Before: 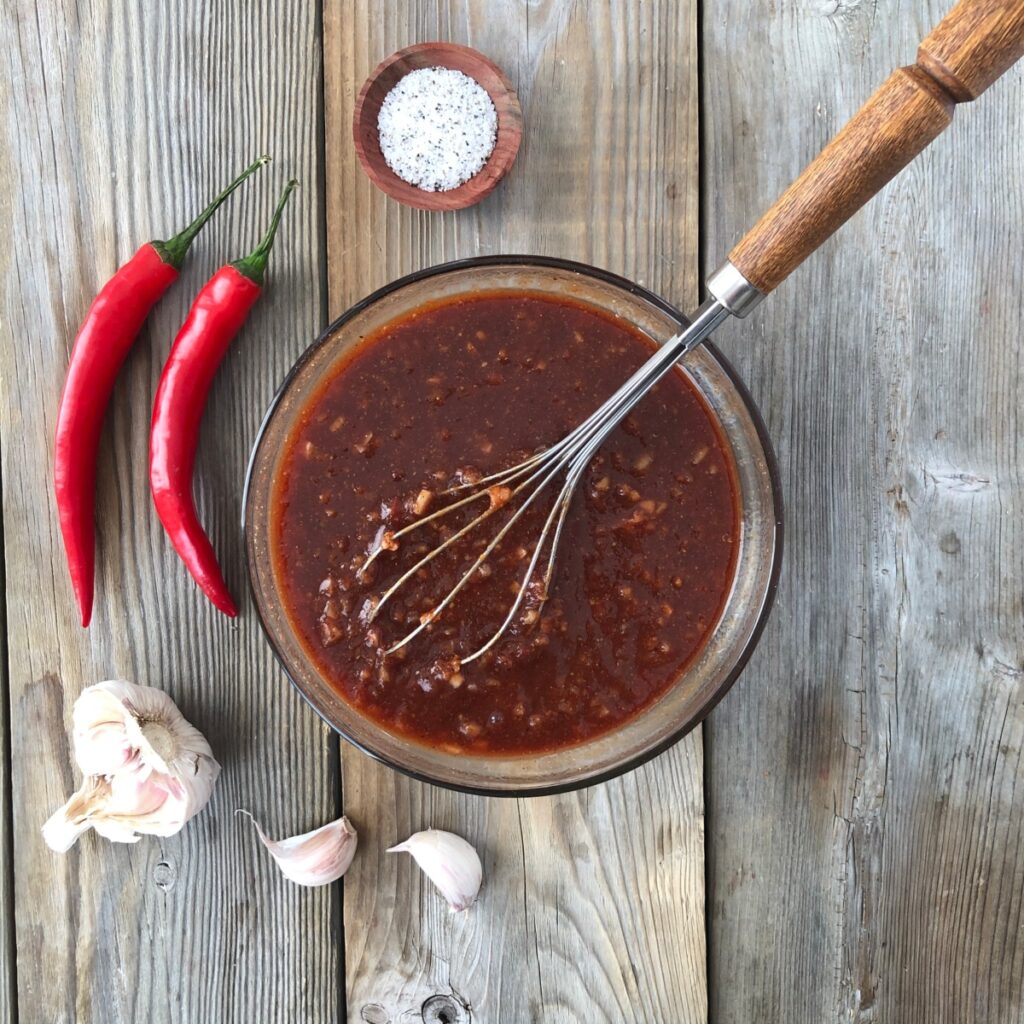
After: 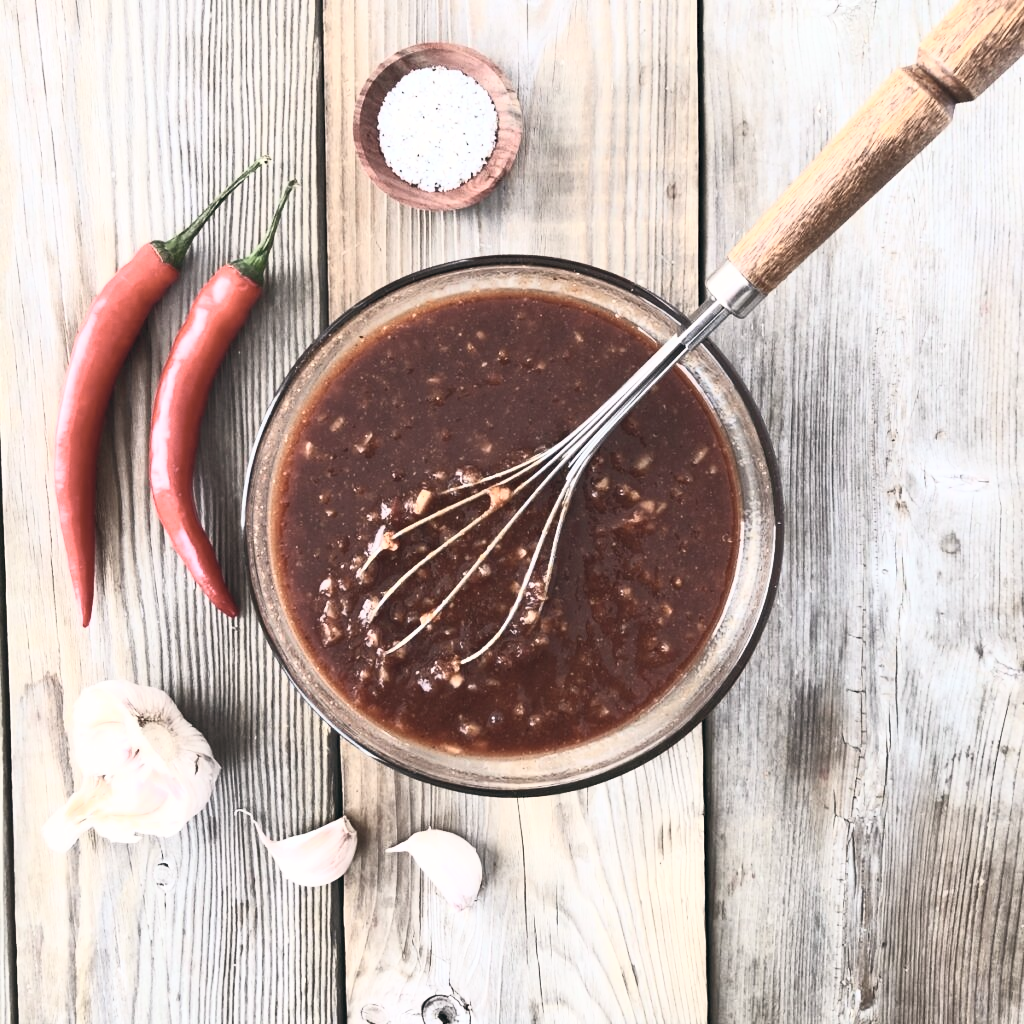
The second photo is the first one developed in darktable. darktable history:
color balance: lift [0.998, 0.998, 1.001, 1.002], gamma [0.995, 1.025, 0.992, 0.975], gain [0.995, 1.02, 0.997, 0.98]
contrast brightness saturation: contrast 0.57, brightness 0.57, saturation -0.34
